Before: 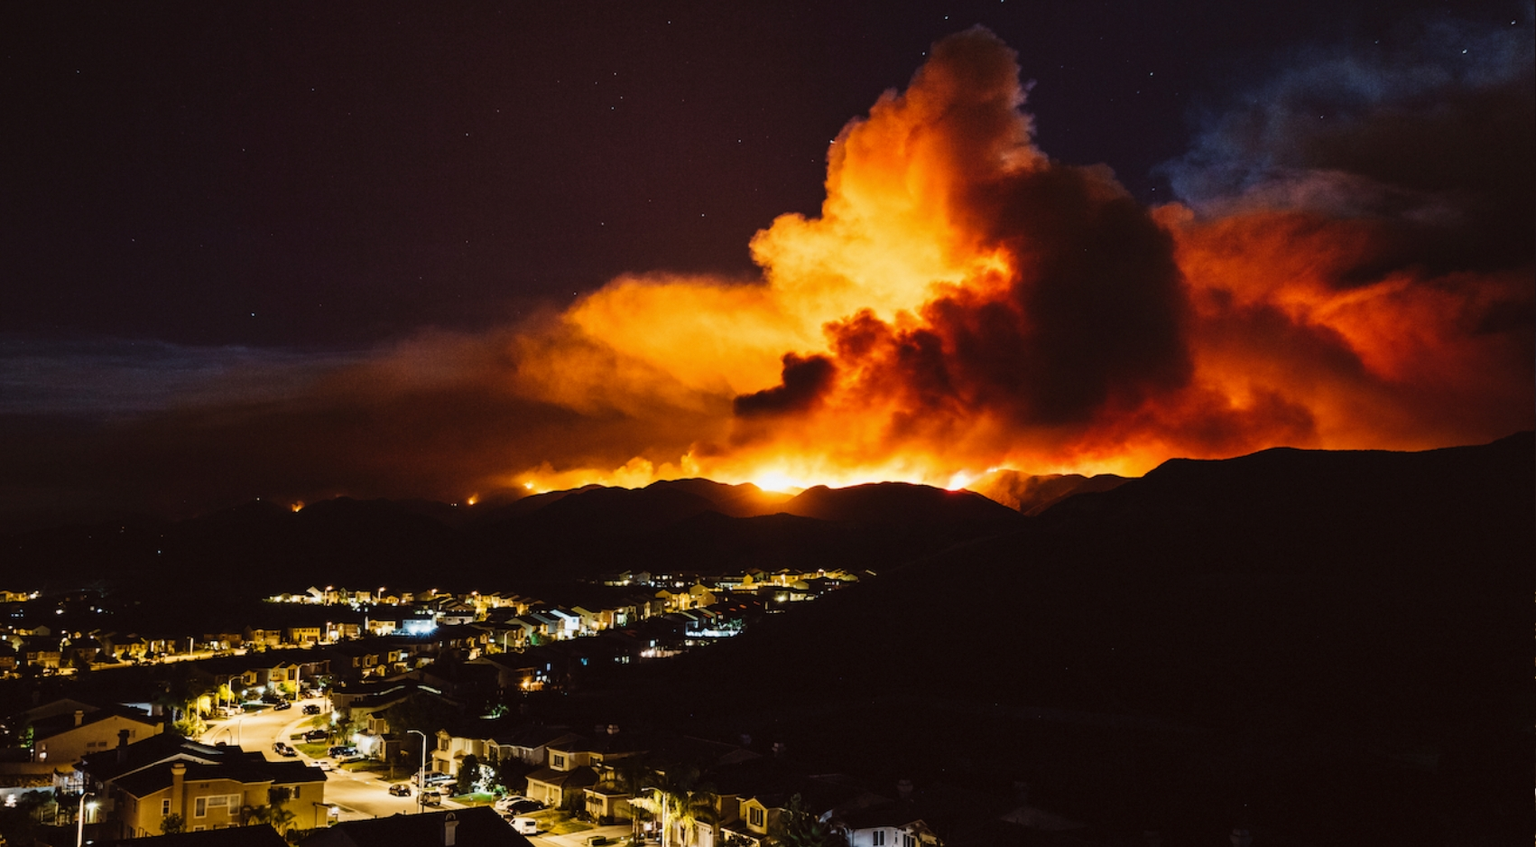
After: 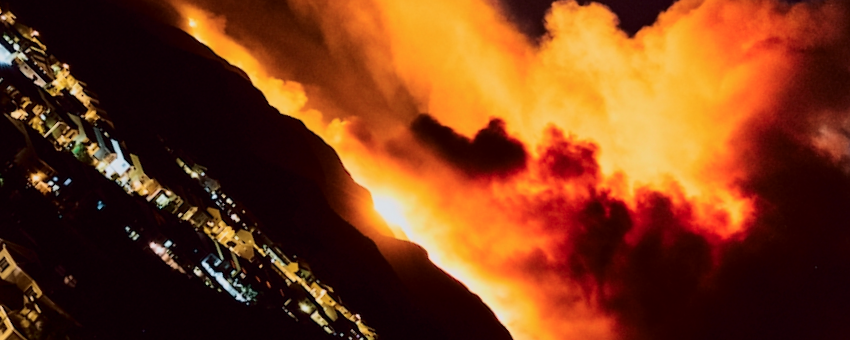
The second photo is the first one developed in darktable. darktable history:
crop and rotate: angle -44.33°, top 16.391%, right 0.856%, bottom 11.721%
tone curve: curves: ch0 [(0, 0) (0.049, 0.01) (0.154, 0.081) (0.491, 0.519) (0.748, 0.765) (1, 0.919)]; ch1 [(0, 0) (0.172, 0.123) (0.317, 0.272) (0.391, 0.424) (0.499, 0.497) (0.531, 0.541) (0.615, 0.608) (0.741, 0.783) (1, 1)]; ch2 [(0, 0) (0.411, 0.424) (0.483, 0.478) (0.546, 0.532) (0.652, 0.633) (1, 1)], color space Lab, independent channels, preserve colors none
velvia: on, module defaults
